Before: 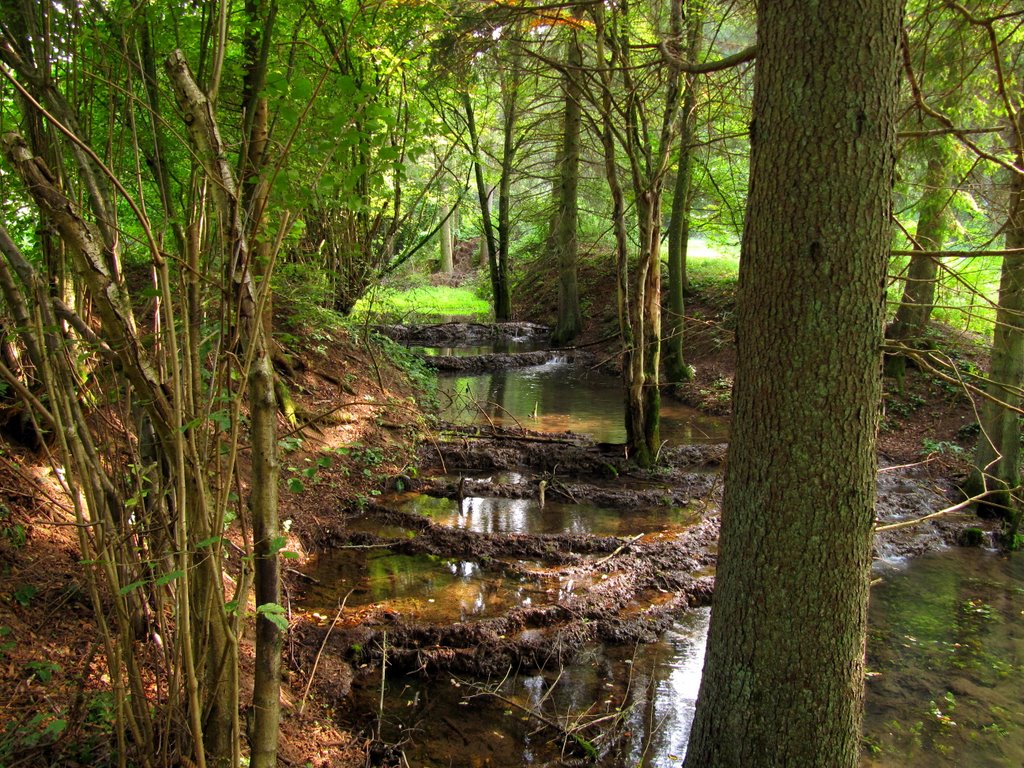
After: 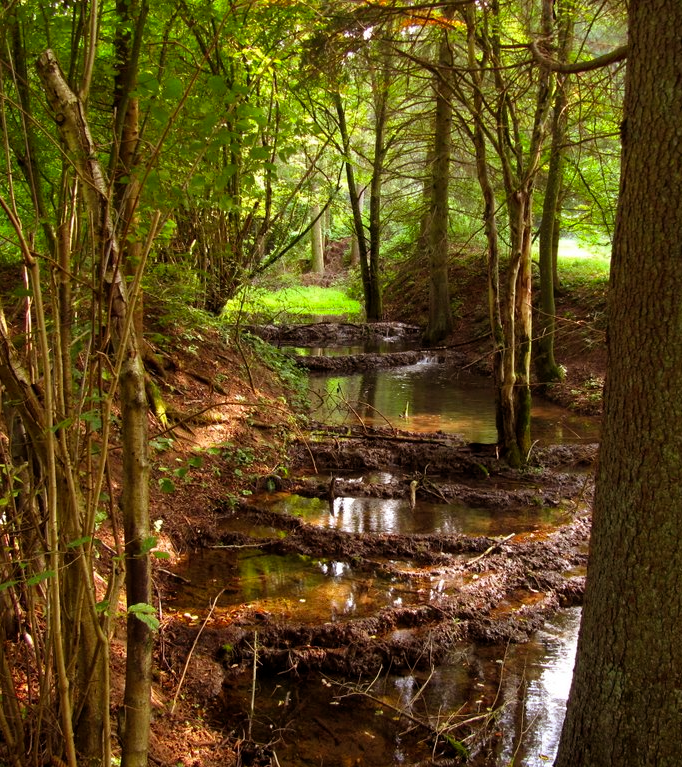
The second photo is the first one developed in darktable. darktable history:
crop and rotate: left 12.648%, right 20.685%
rgb levels: mode RGB, independent channels, levels [[0, 0.5, 1], [0, 0.521, 1], [0, 0.536, 1]]
